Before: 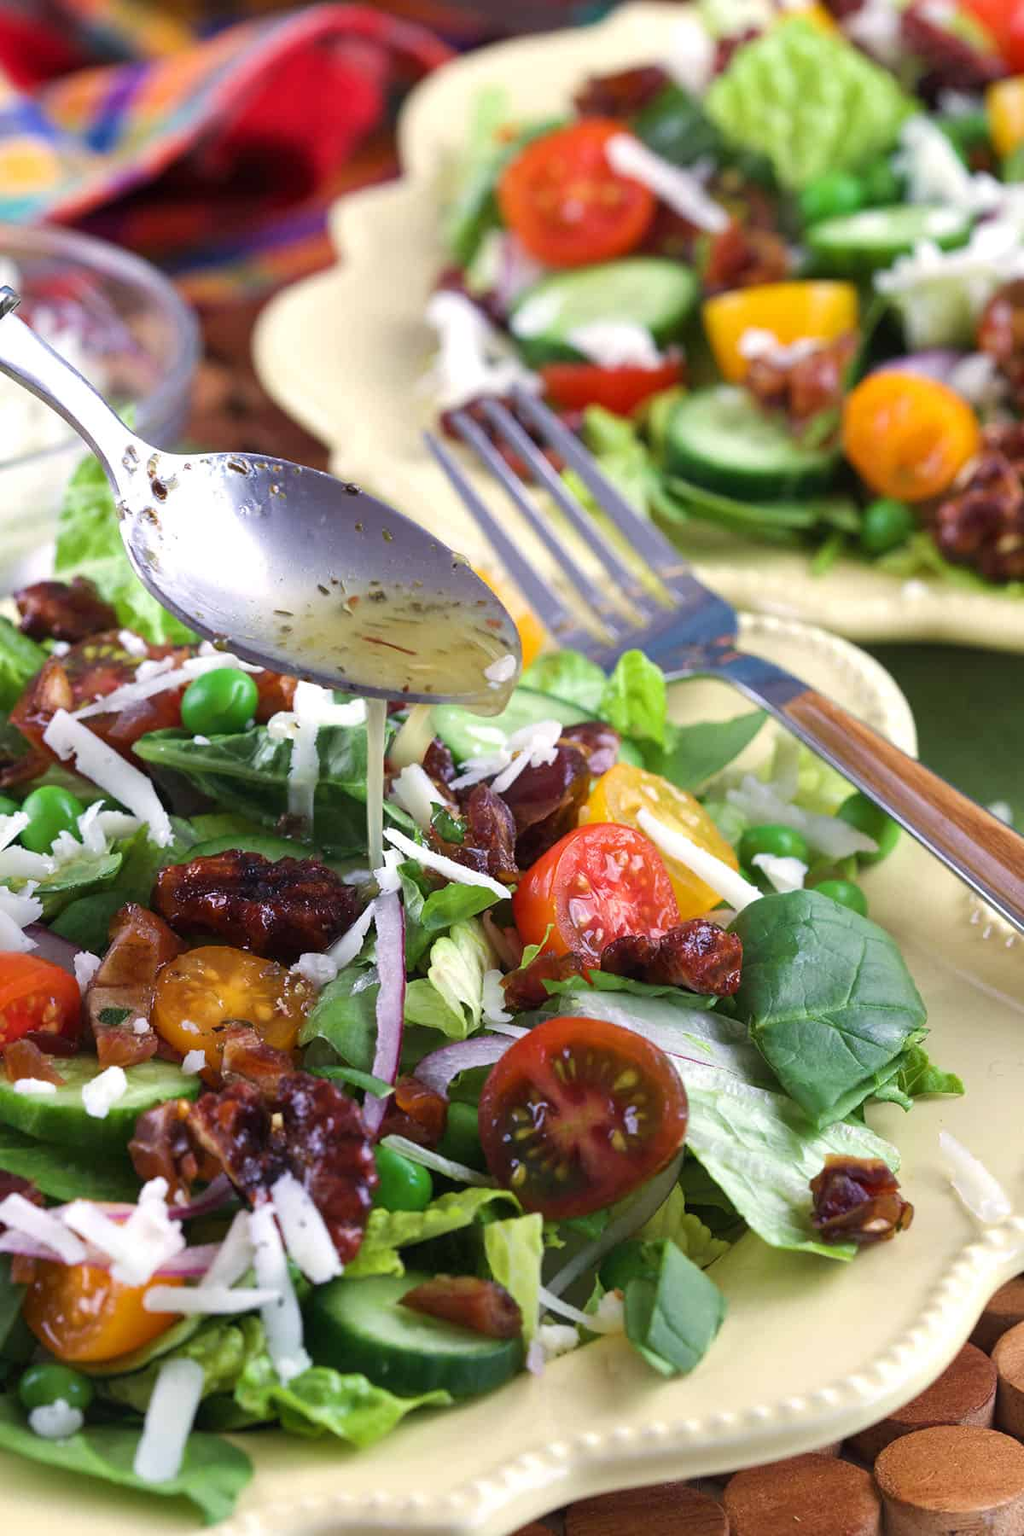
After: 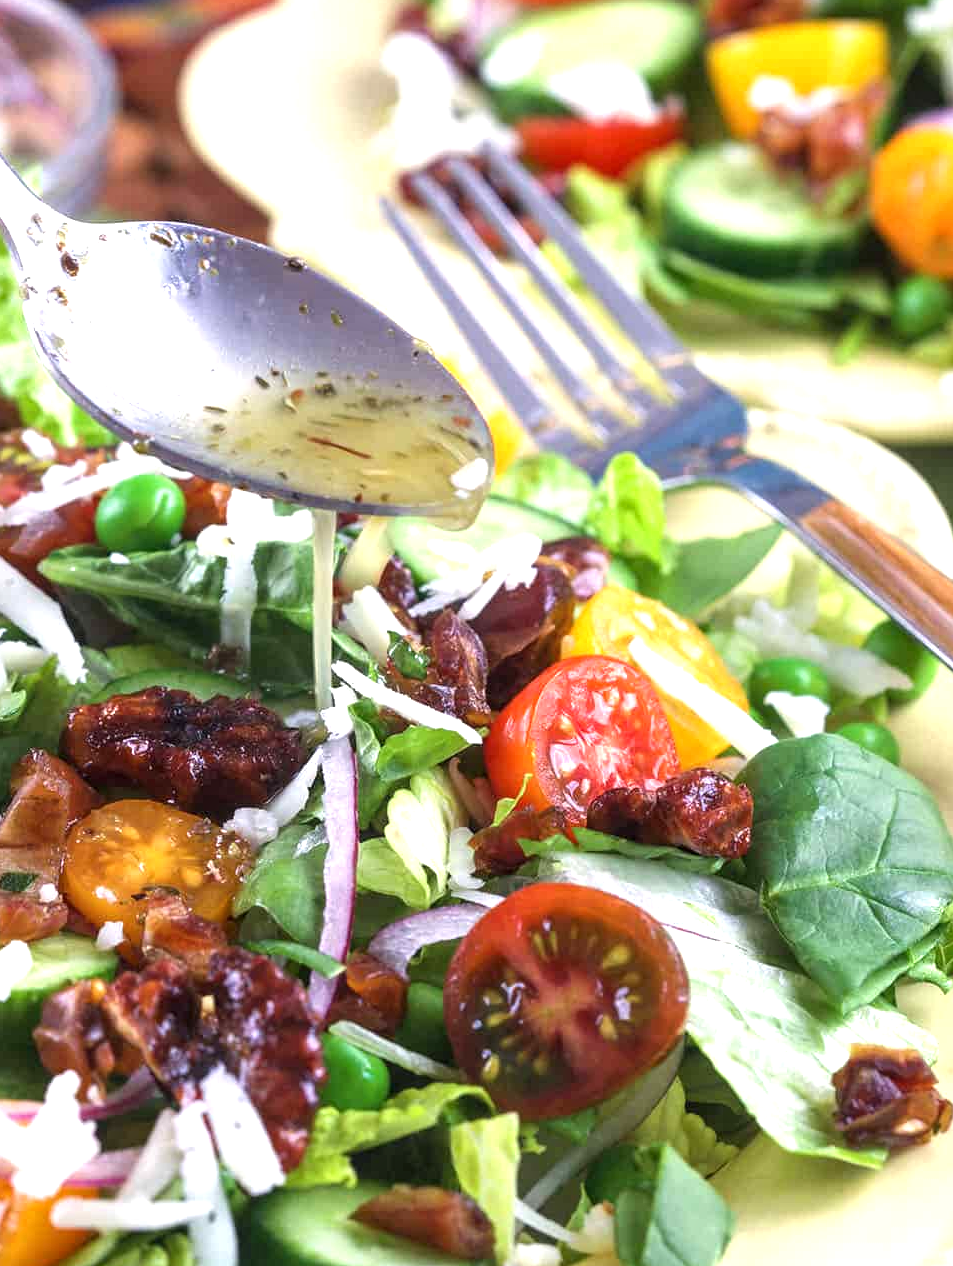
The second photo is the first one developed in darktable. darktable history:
local contrast: on, module defaults
crop: left 9.752%, top 17.215%, right 10.764%, bottom 12.405%
exposure: black level correction 0, exposure 0.691 EV, compensate highlight preservation false
